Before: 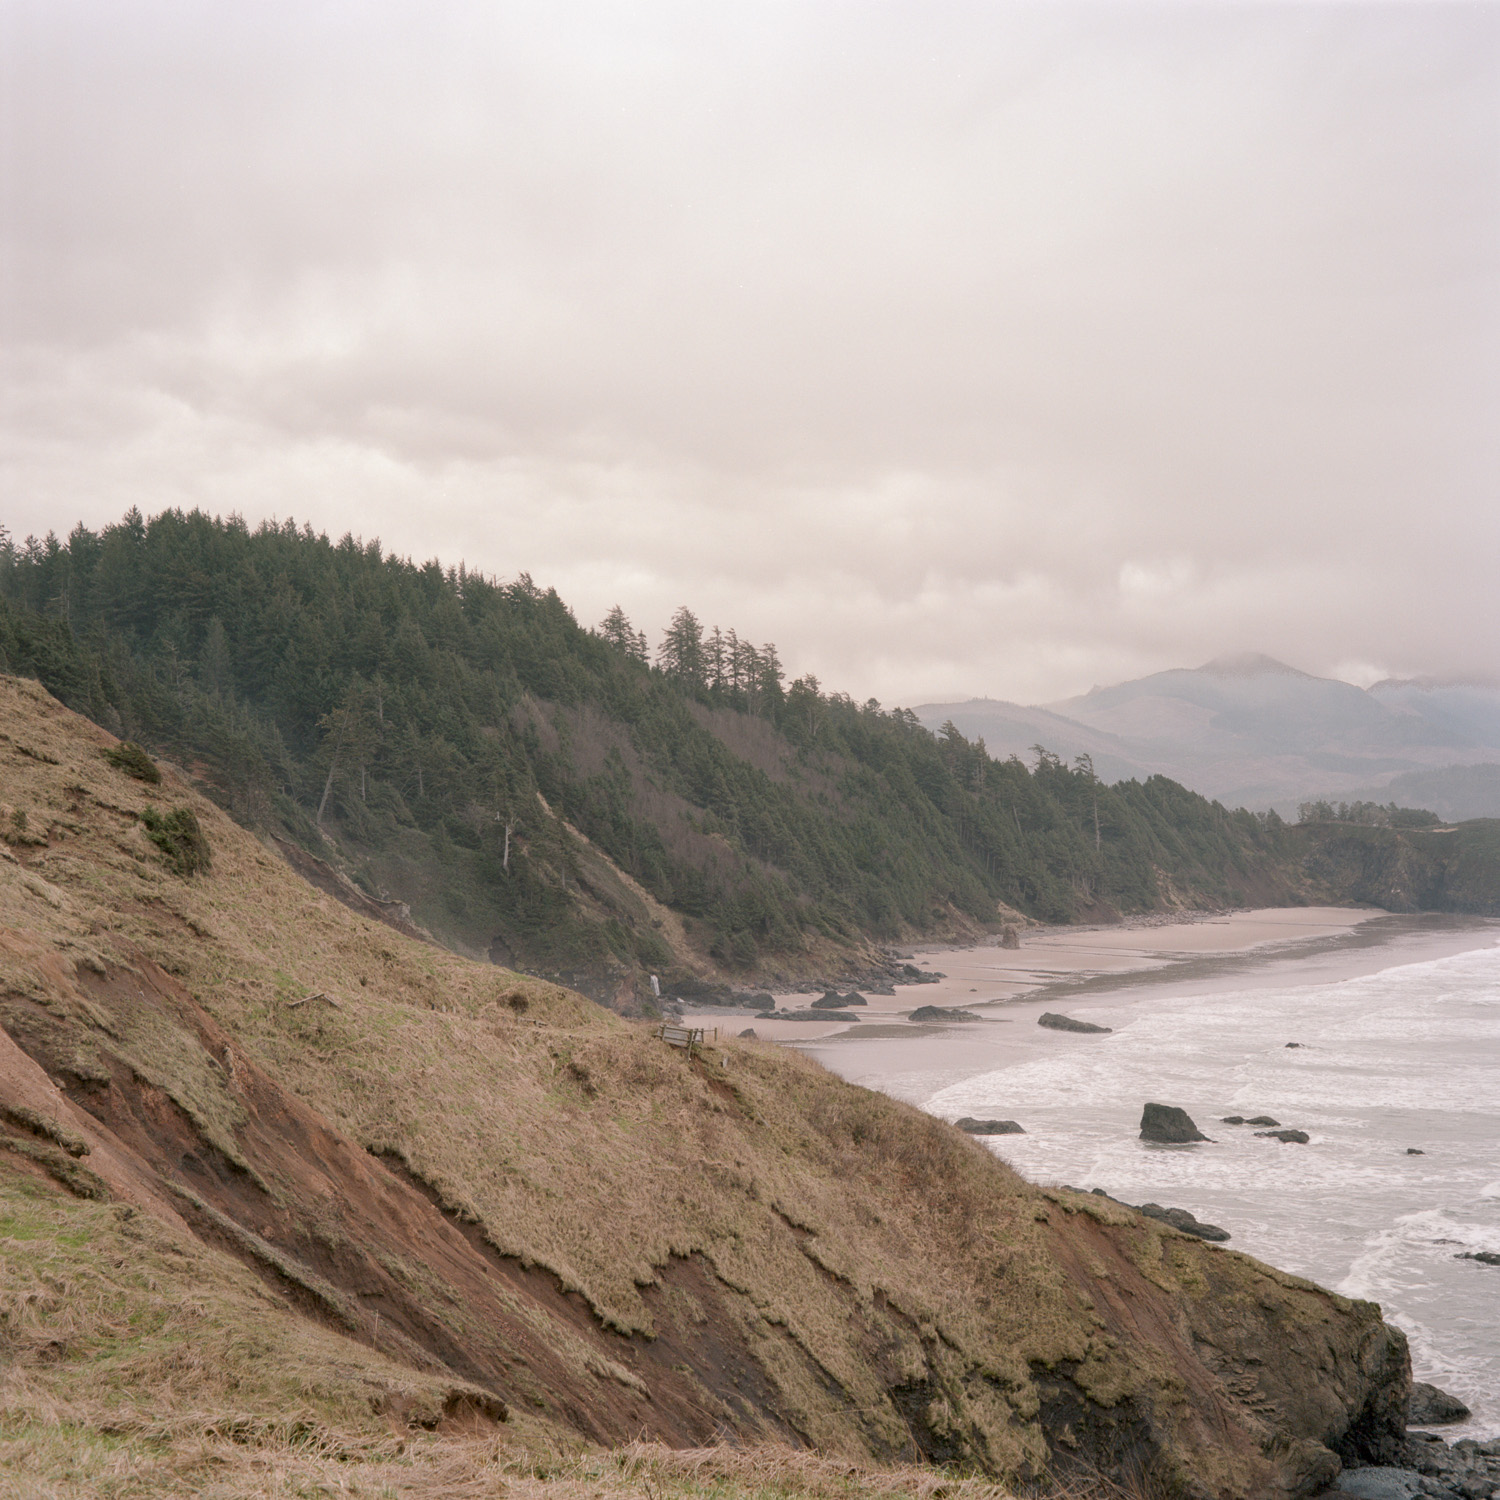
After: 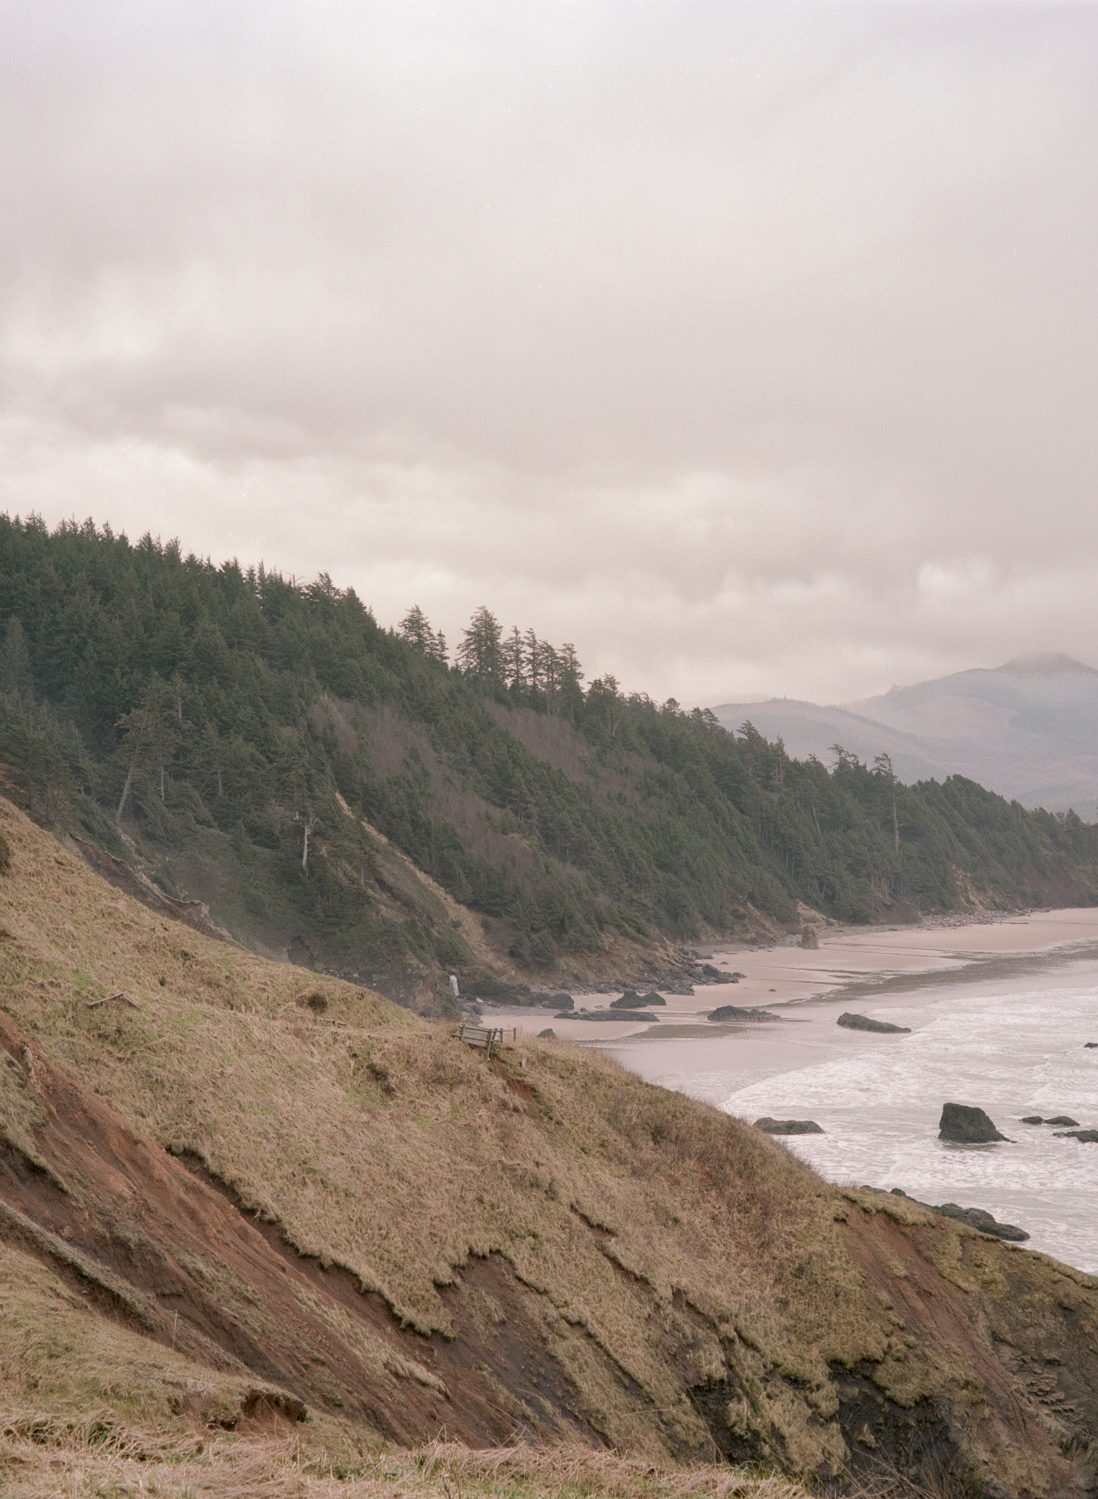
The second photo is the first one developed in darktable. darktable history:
tone equalizer: on, module defaults
crop: left 13.443%, right 13.31%
shadows and highlights: shadows 29.32, highlights -29.32, low approximation 0.01, soften with gaussian
